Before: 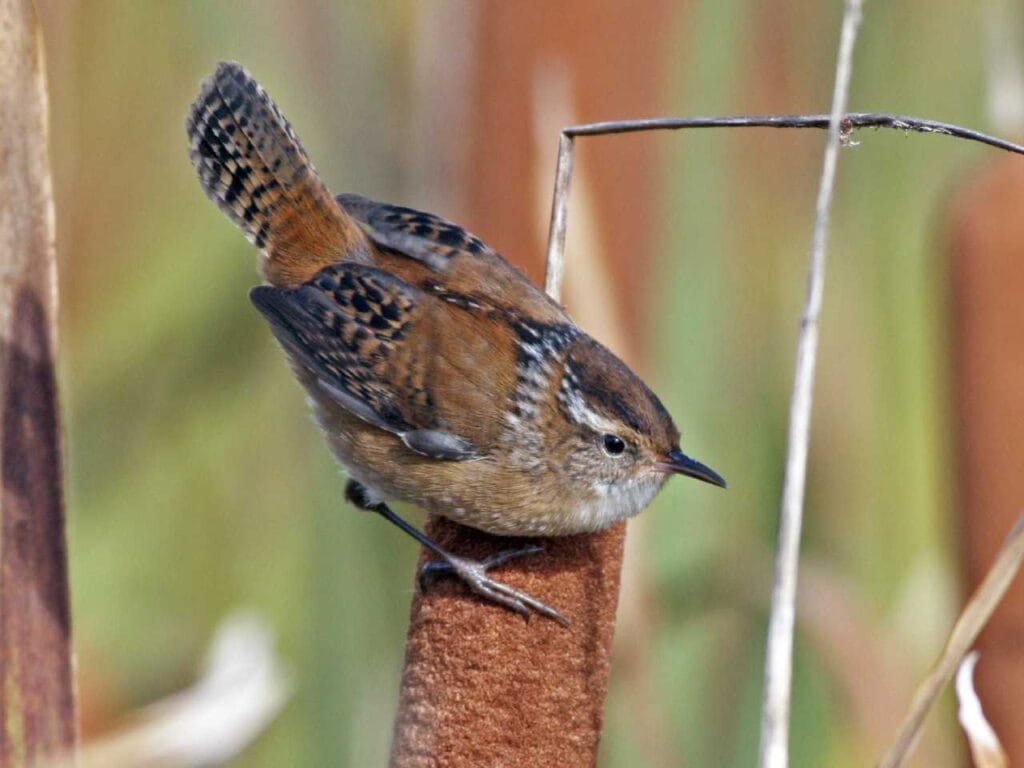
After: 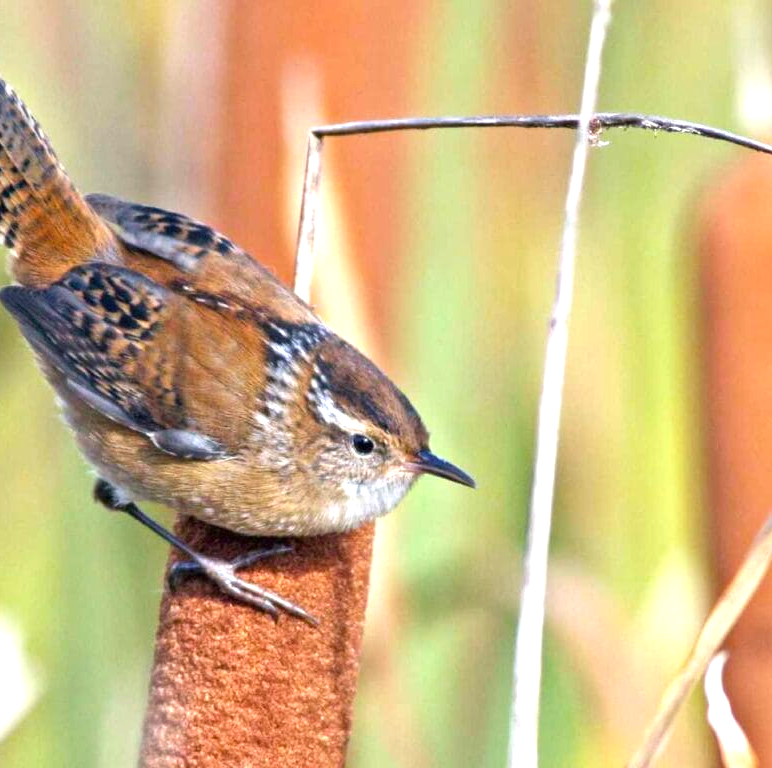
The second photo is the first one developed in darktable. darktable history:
vibrance: vibrance 0%
crop and rotate: left 24.6%
color balance rgb: perceptual saturation grading › global saturation 10%, global vibrance 20%
exposure: black level correction 0, exposure 1.1 EV, compensate exposure bias true, compensate highlight preservation false
